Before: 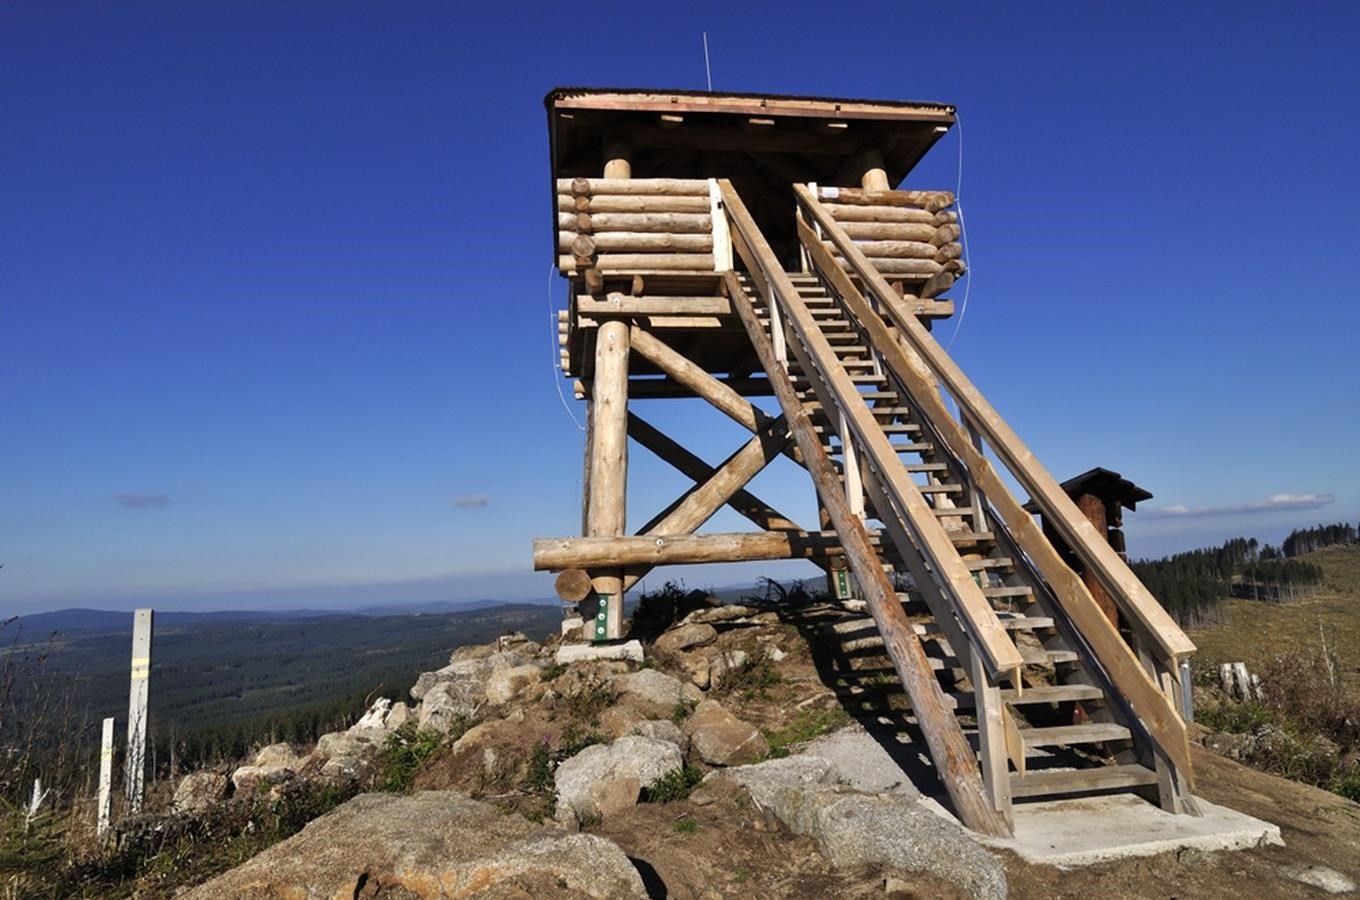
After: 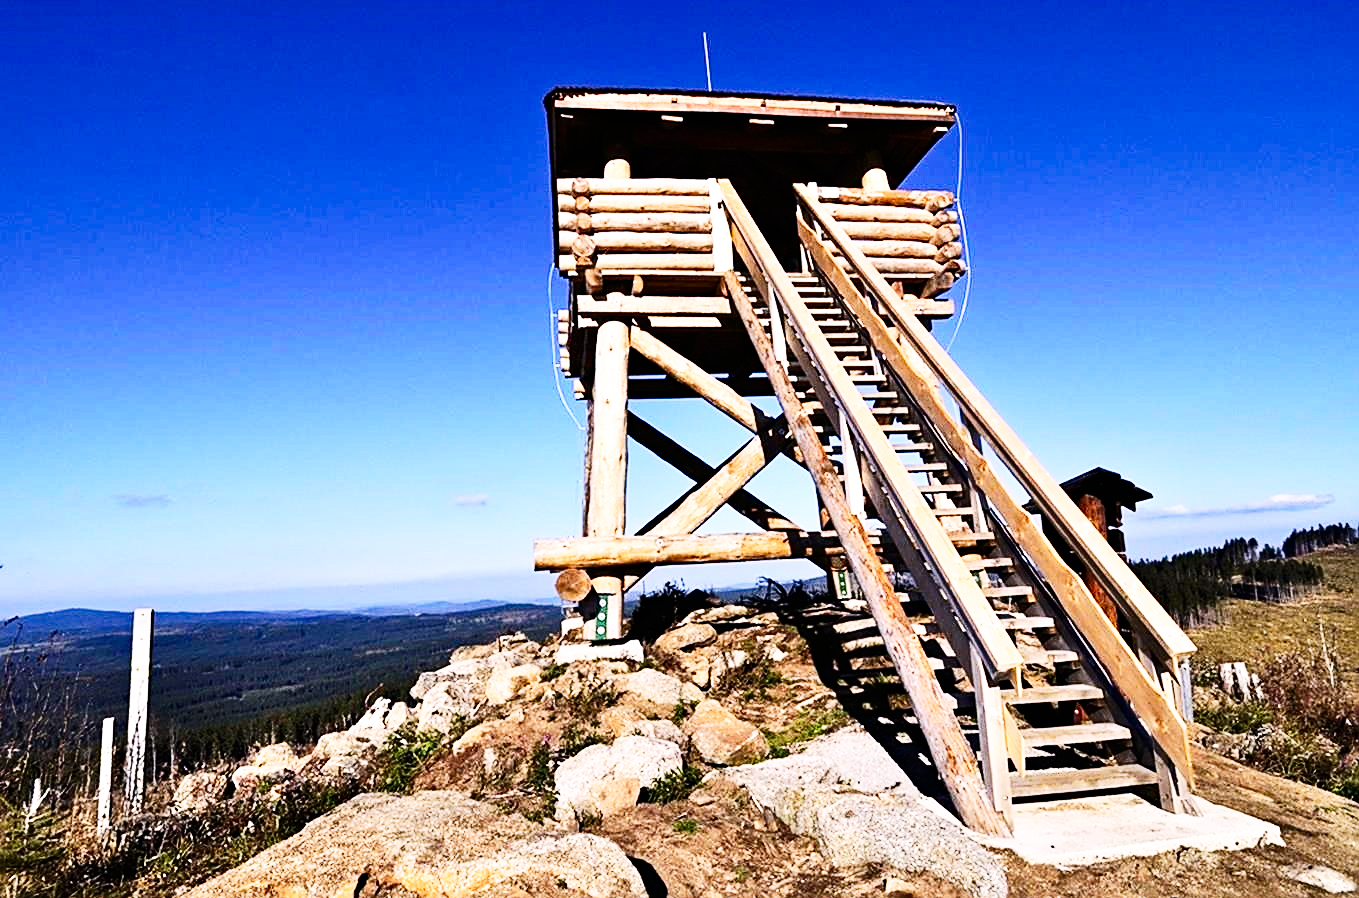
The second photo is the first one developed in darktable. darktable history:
base curve: curves: ch0 [(0, 0) (0.007, 0.004) (0.027, 0.03) (0.046, 0.07) (0.207, 0.54) (0.442, 0.872) (0.673, 0.972) (1, 1)], preserve colors none
haze removal: strength 0.29, distance 0.25, compatibility mode true, adaptive false
crop: top 0.05%, bottom 0.098%
contrast brightness saturation: contrast 0.22
sharpen: on, module defaults
white balance: red 1.05, blue 1.072
